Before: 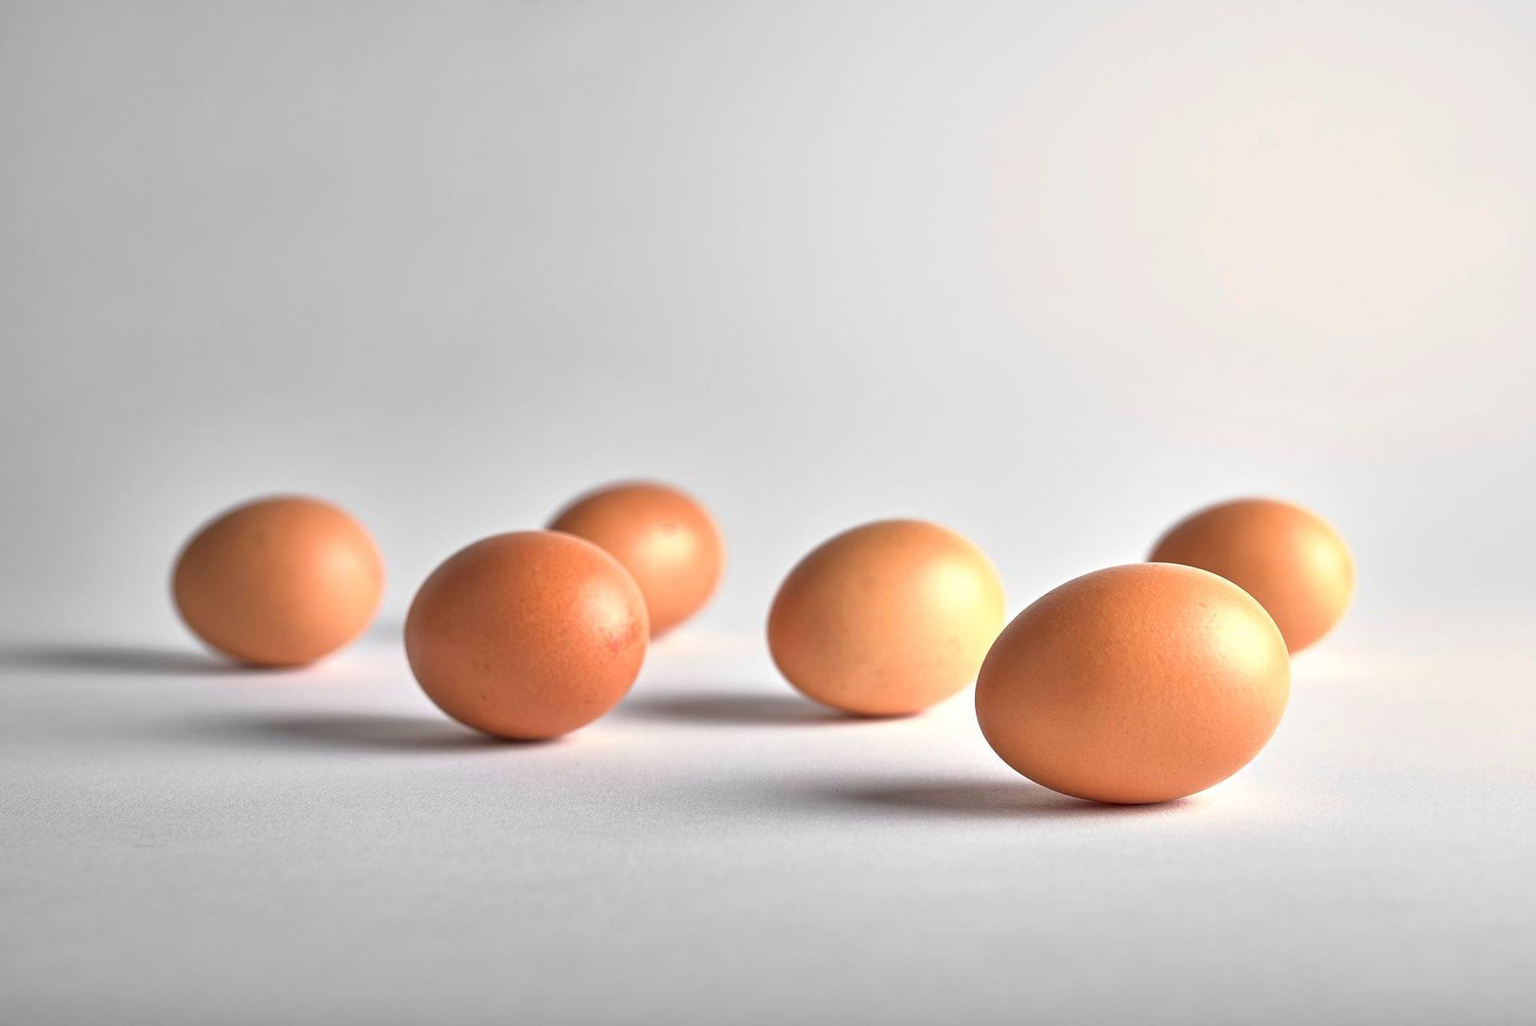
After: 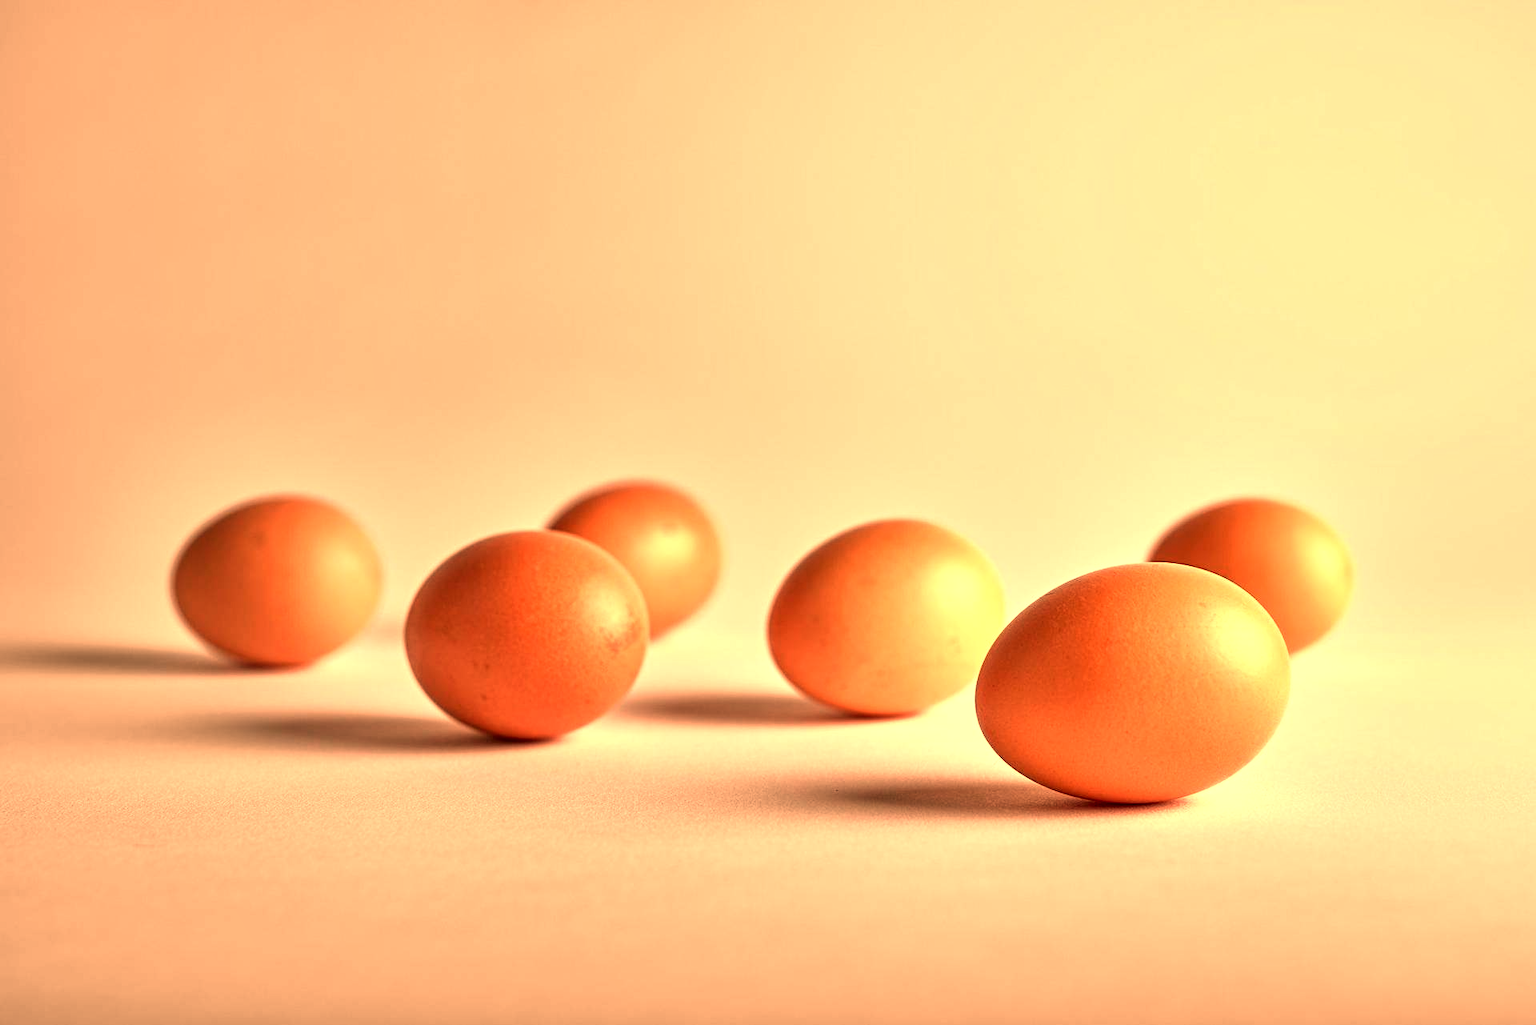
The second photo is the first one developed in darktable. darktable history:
local contrast: detail 135%, midtone range 0.75
white balance: red 1.467, blue 0.684
